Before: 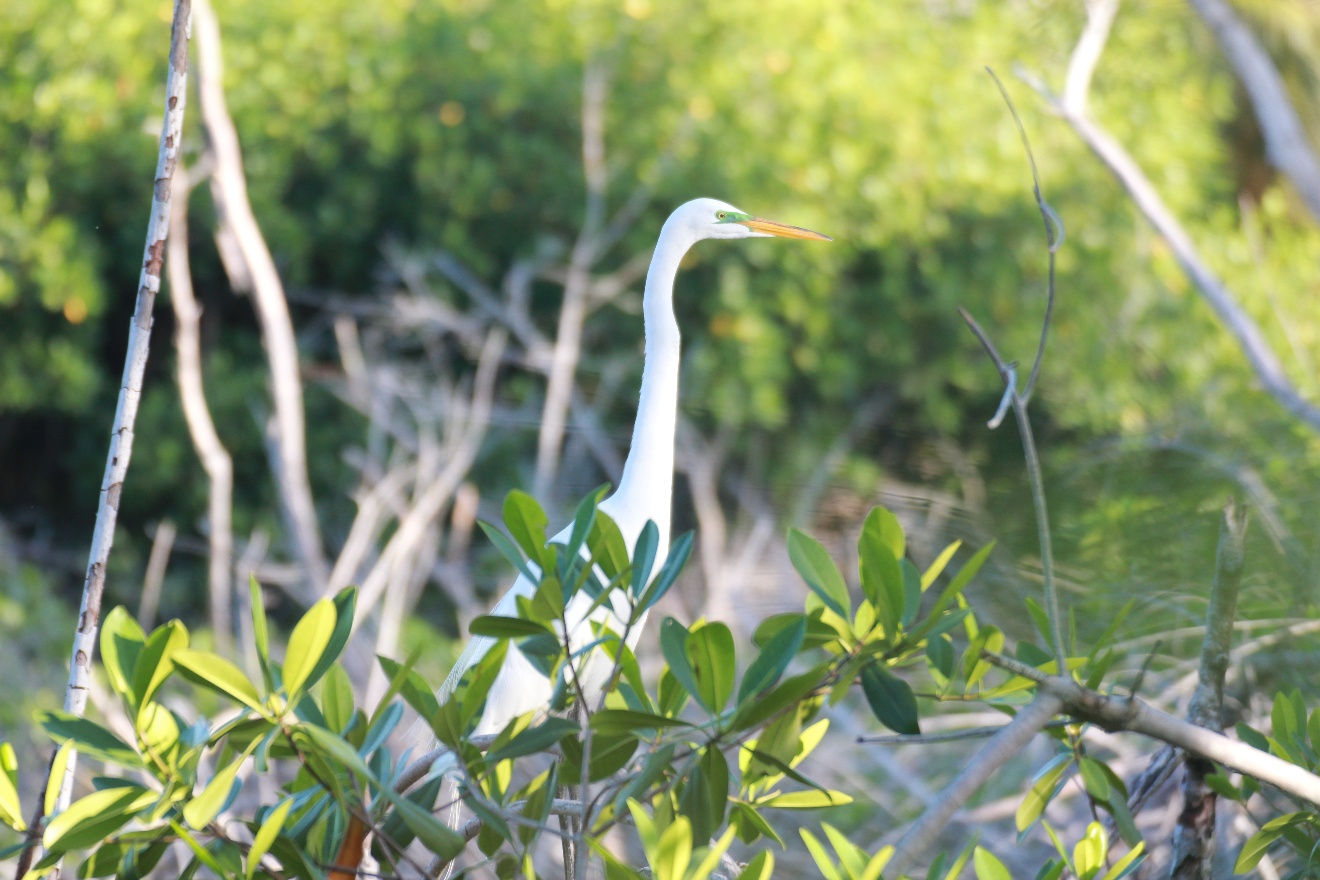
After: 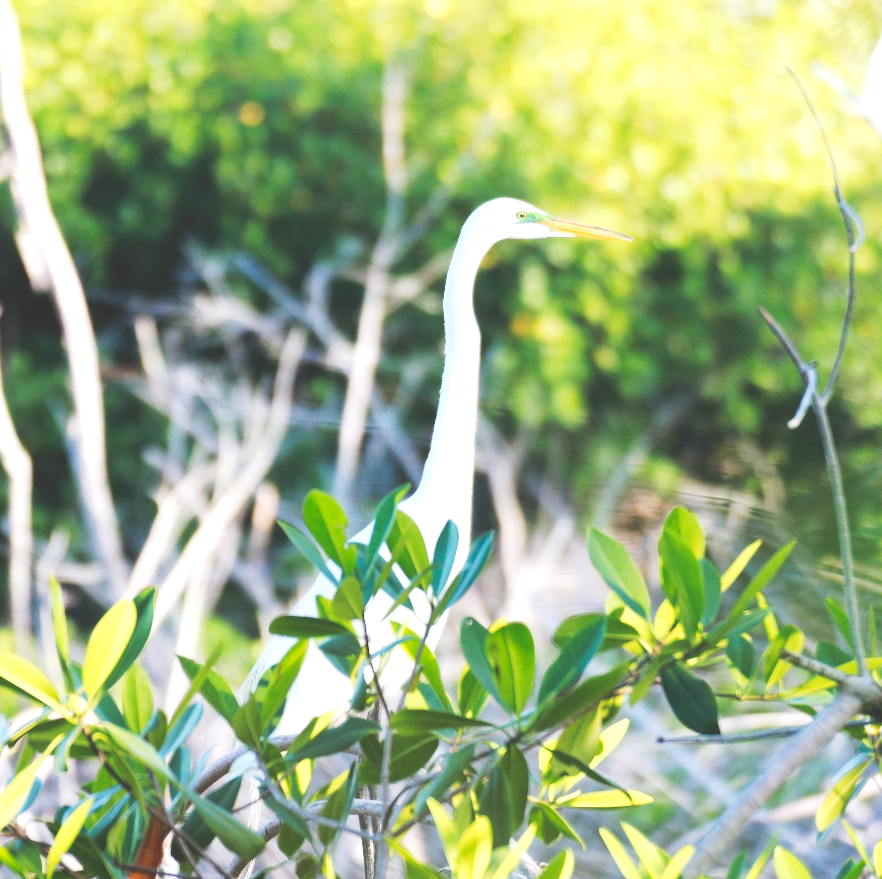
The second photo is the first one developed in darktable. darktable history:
crop and rotate: left 15.278%, right 17.882%
tone curve: curves: ch0 [(0, 0) (0.003, 0.183) (0.011, 0.183) (0.025, 0.184) (0.044, 0.188) (0.069, 0.197) (0.1, 0.204) (0.136, 0.212) (0.177, 0.226) (0.224, 0.24) (0.277, 0.273) (0.335, 0.322) (0.399, 0.388) (0.468, 0.468) (0.543, 0.579) (0.623, 0.686) (0.709, 0.792) (0.801, 0.877) (0.898, 0.939) (1, 1)], preserve colors none
exposure: exposure 0.496 EV, compensate exposure bias true, compensate highlight preservation false
